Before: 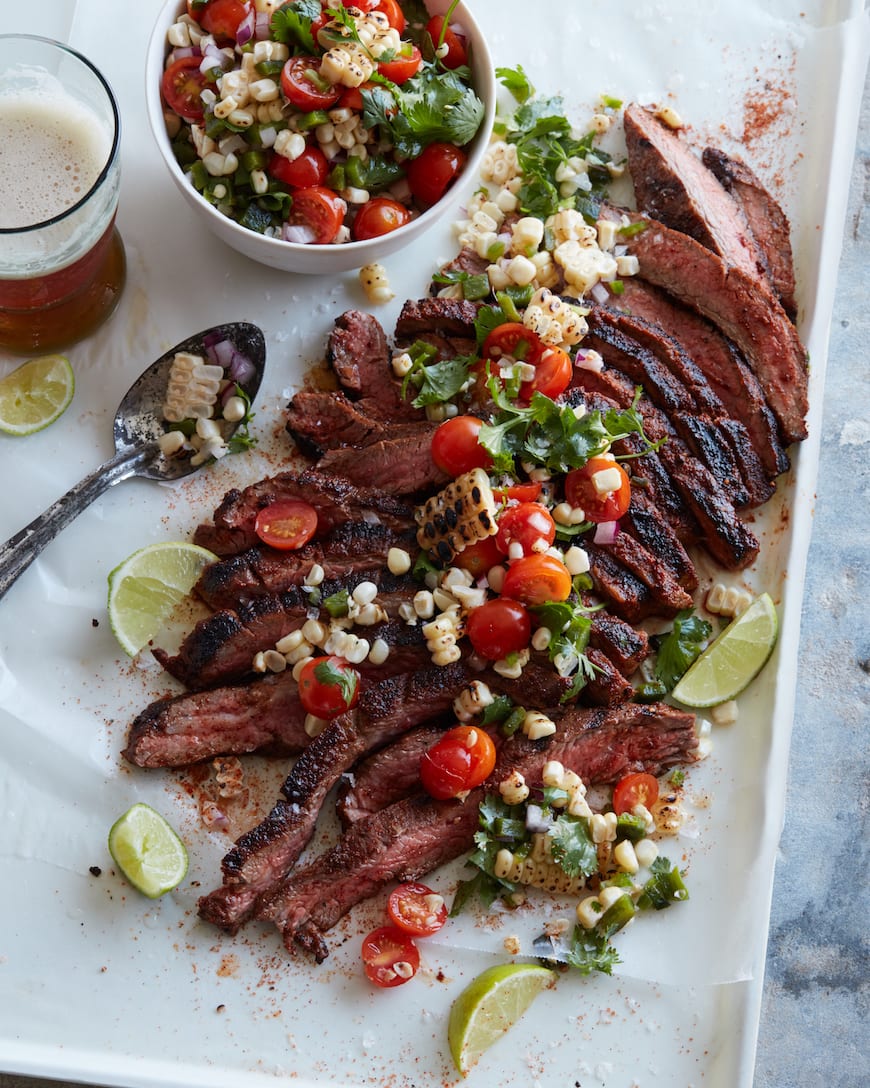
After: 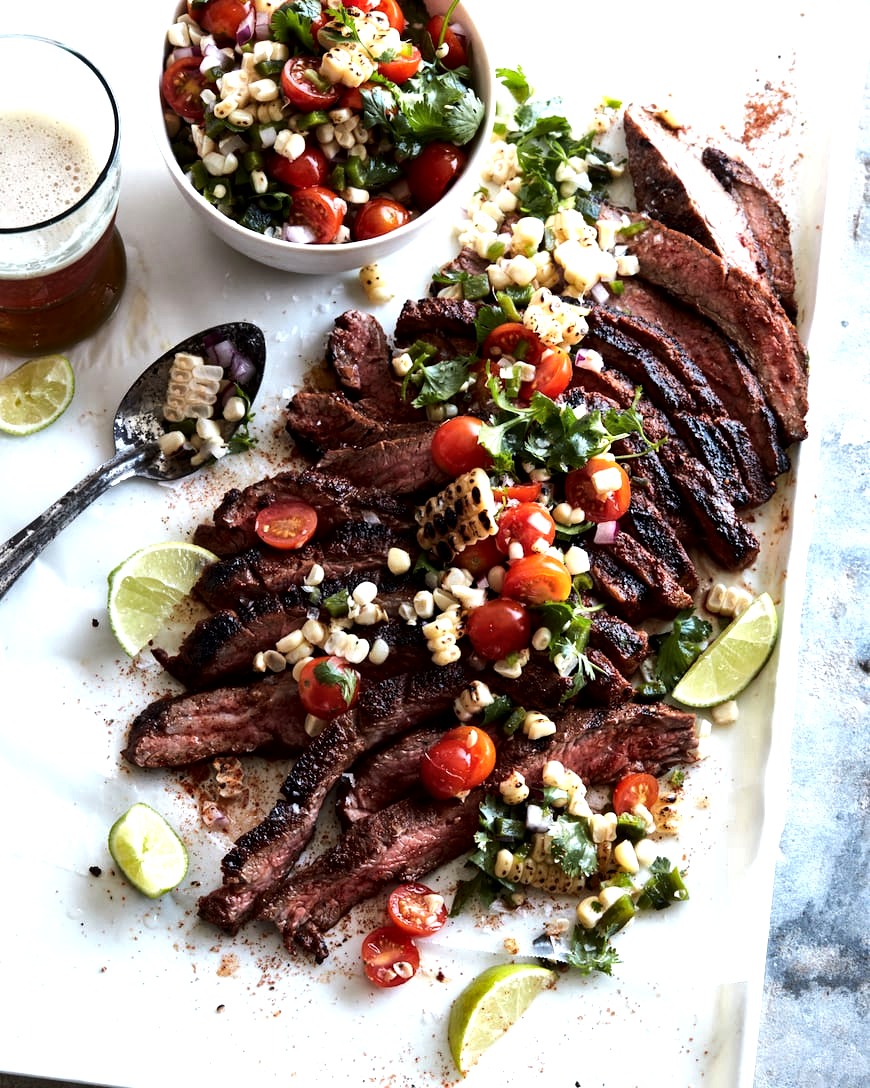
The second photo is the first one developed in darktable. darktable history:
tone equalizer: -8 EV -1.08 EV, -7 EV -1.01 EV, -6 EV -0.867 EV, -5 EV -0.578 EV, -3 EV 0.578 EV, -2 EV 0.867 EV, -1 EV 1.01 EV, +0 EV 1.08 EV, edges refinement/feathering 500, mask exposure compensation -1.57 EV, preserve details no
local contrast: mode bilateral grid, contrast 20, coarseness 50, detail 150%, midtone range 0.2
